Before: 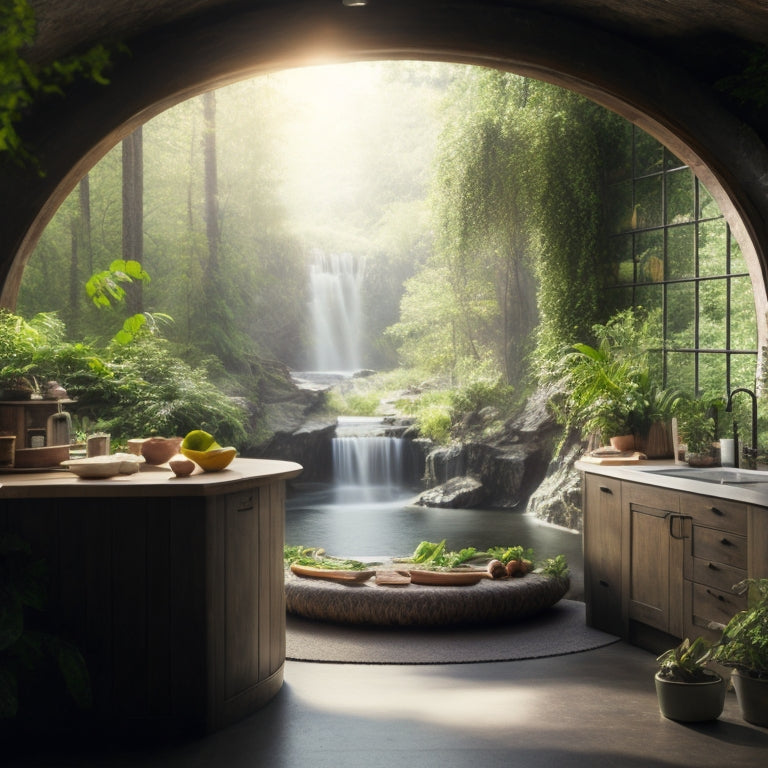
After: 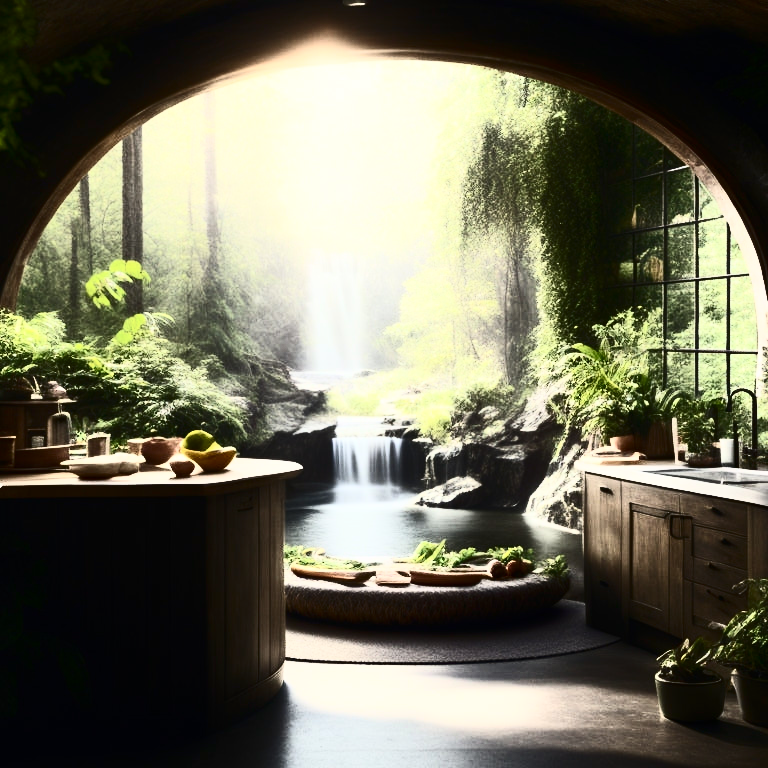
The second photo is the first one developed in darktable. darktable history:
contrast brightness saturation: contrast 0.91, brightness 0.201
